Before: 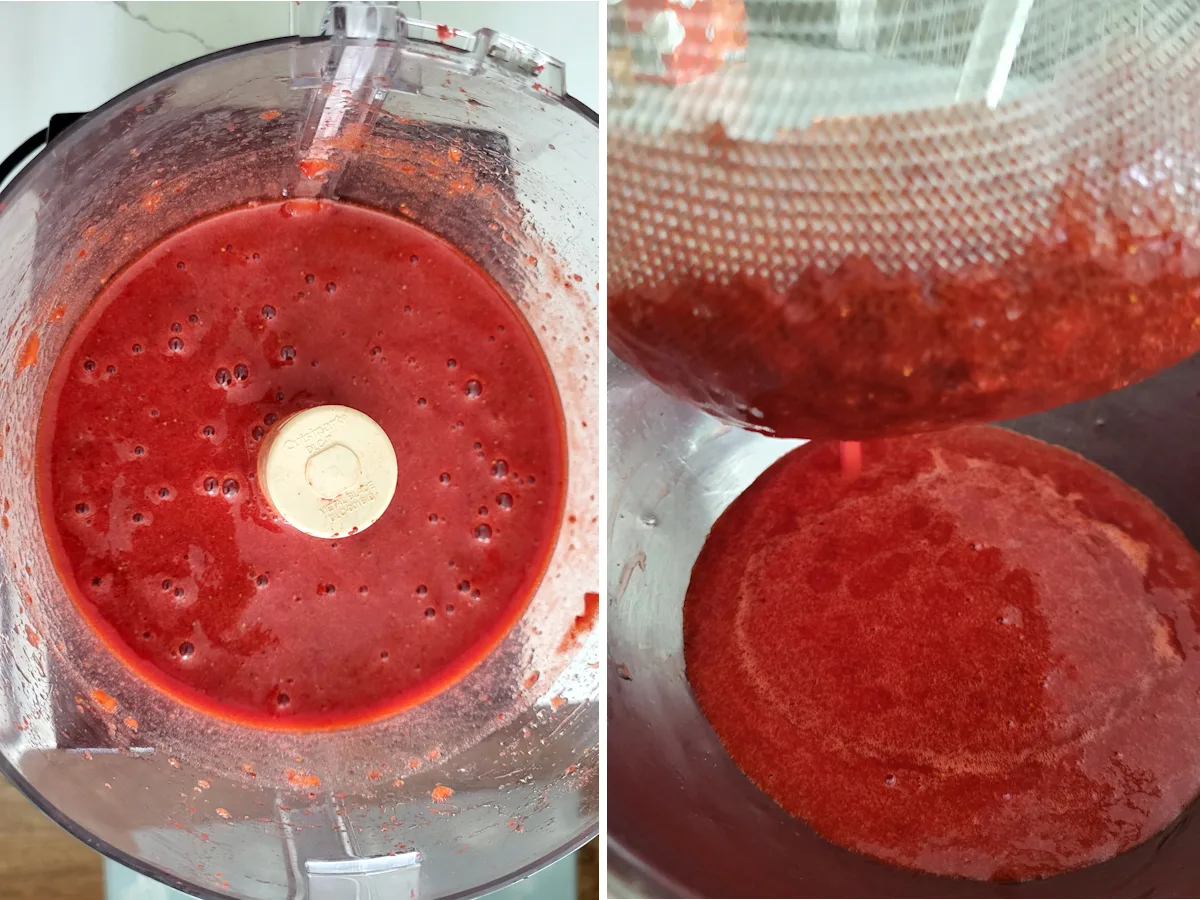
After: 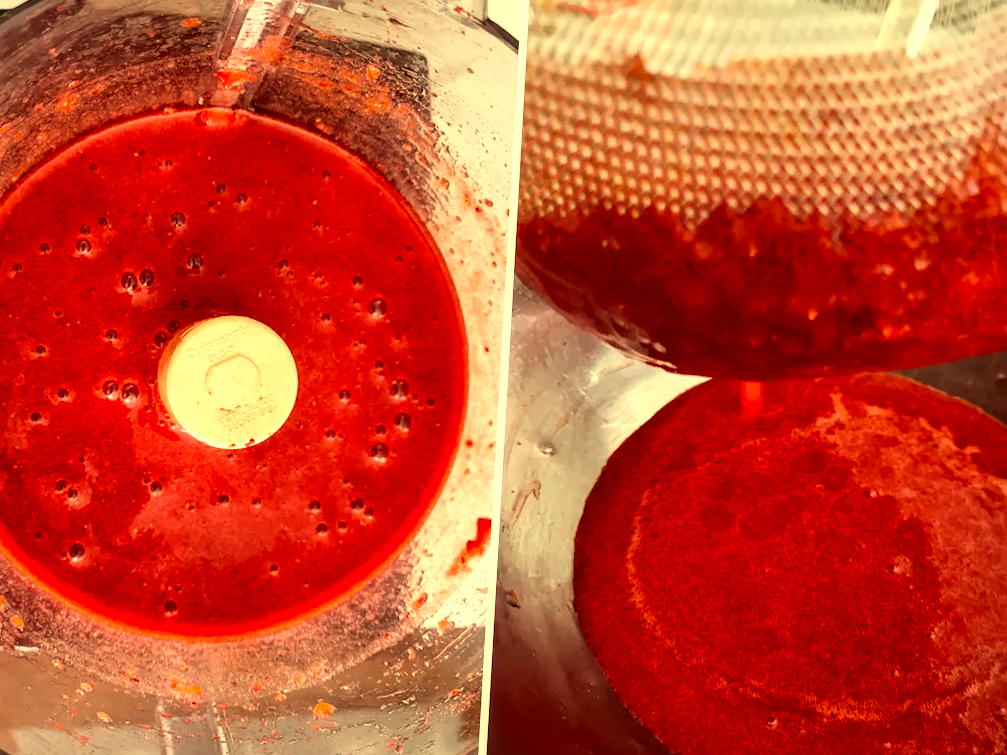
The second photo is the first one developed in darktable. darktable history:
color balance: contrast 6.48%, output saturation 113.3%
crop and rotate: angle -3.27°, left 5.211%, top 5.211%, right 4.607%, bottom 4.607%
local contrast: on, module defaults
white balance: red 1.138, green 0.996, blue 0.812
contrast brightness saturation: contrast 0.14
tone equalizer: on, module defaults
rgb levels: mode RGB, independent channels, levels [[0, 0.5, 1], [0, 0.521, 1], [0, 0.536, 1]]
